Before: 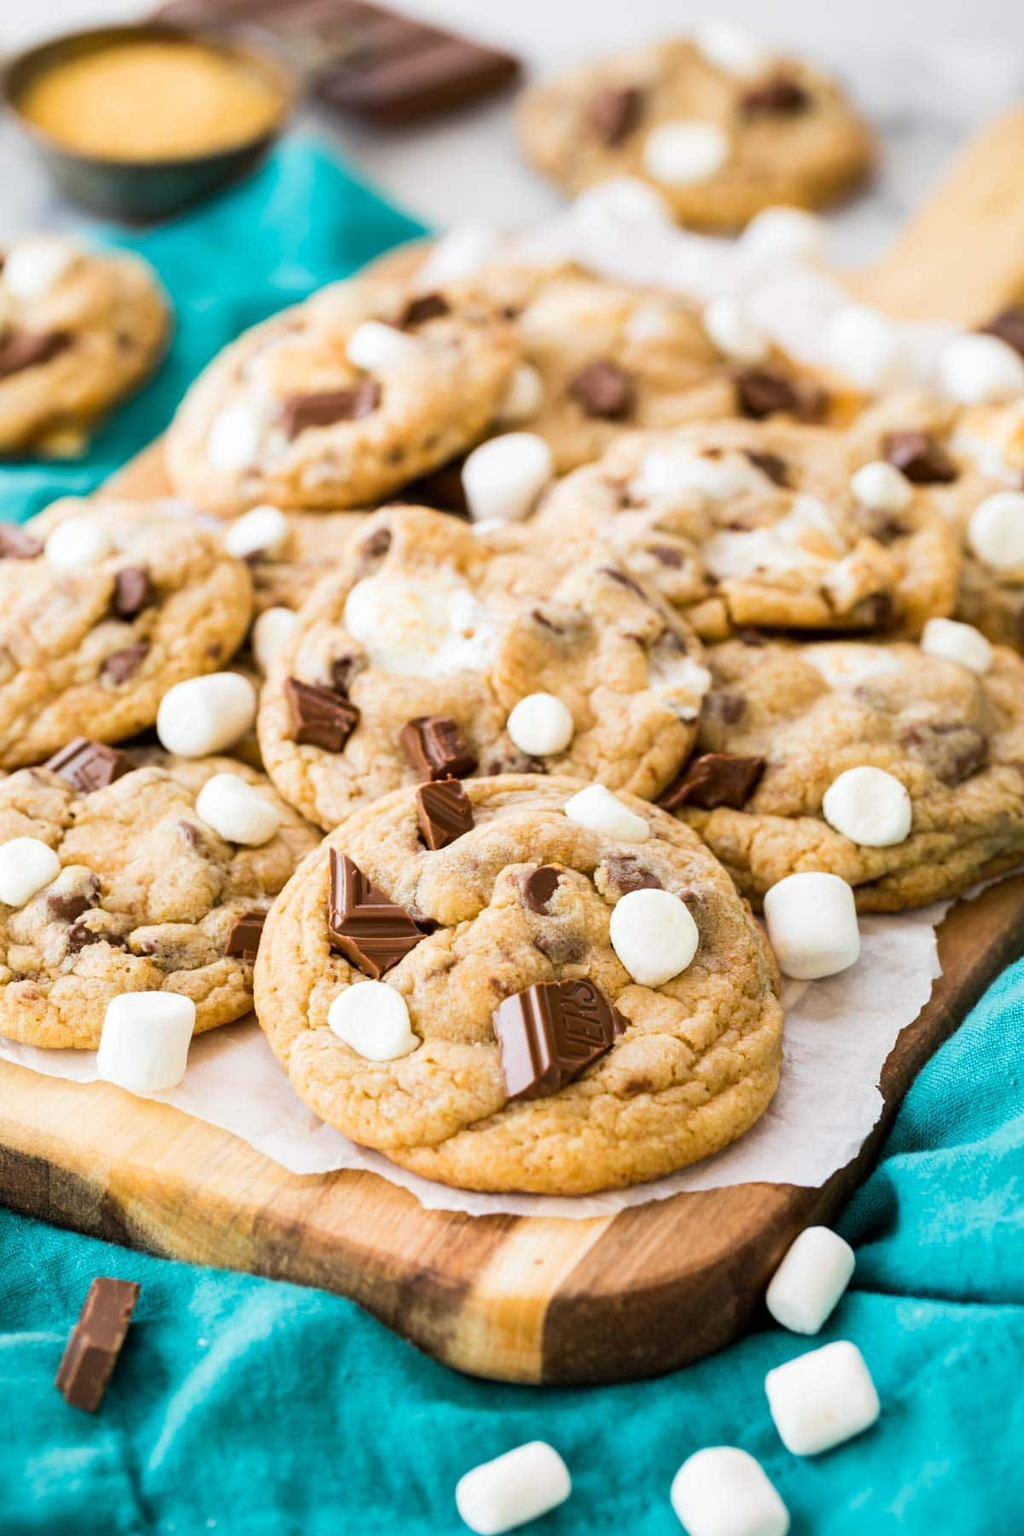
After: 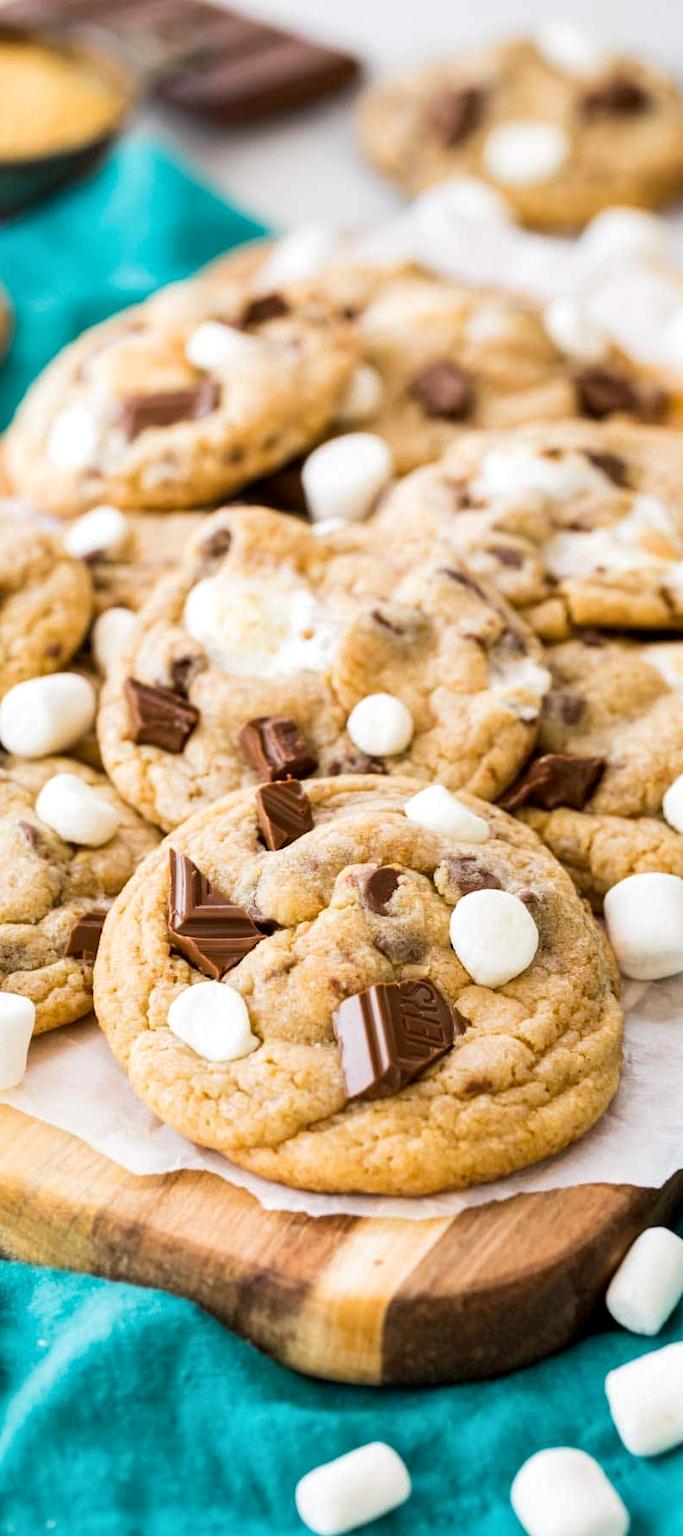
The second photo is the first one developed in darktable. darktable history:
local contrast: highlights 101%, shadows 100%, detail 119%, midtone range 0.2
crop and rotate: left 15.692%, right 17.641%
